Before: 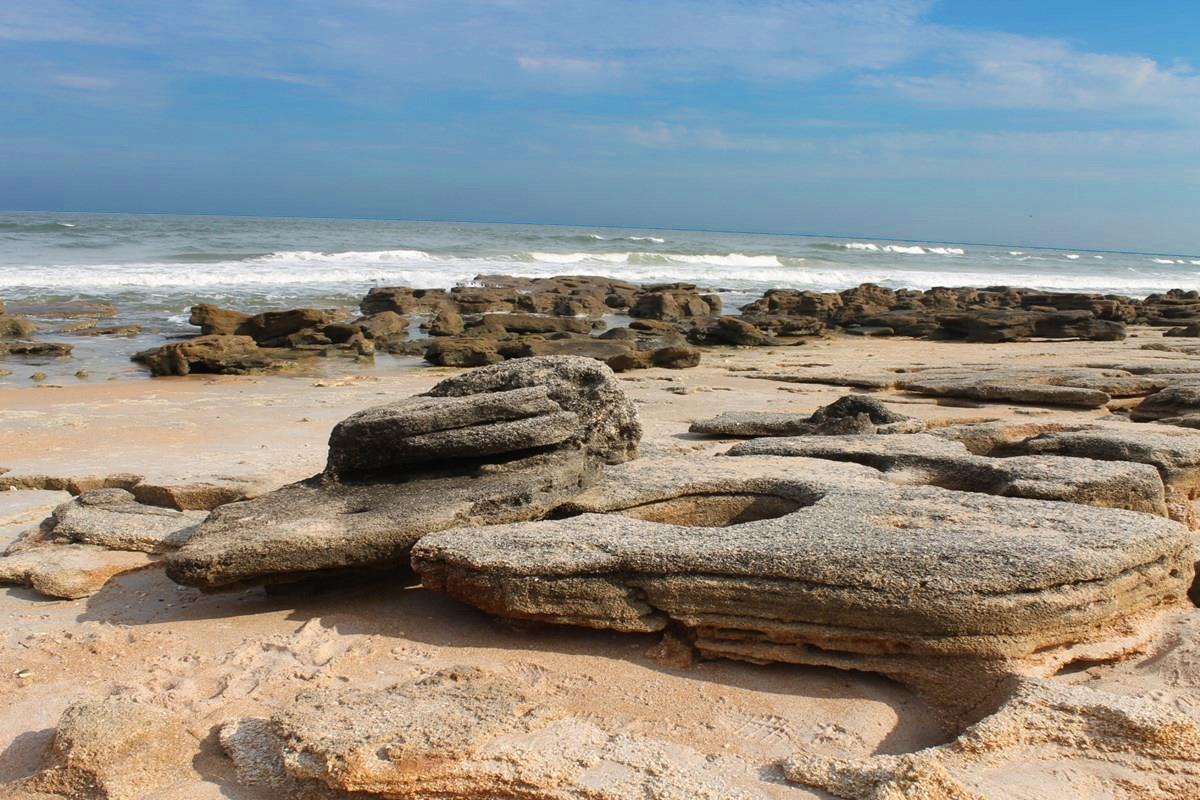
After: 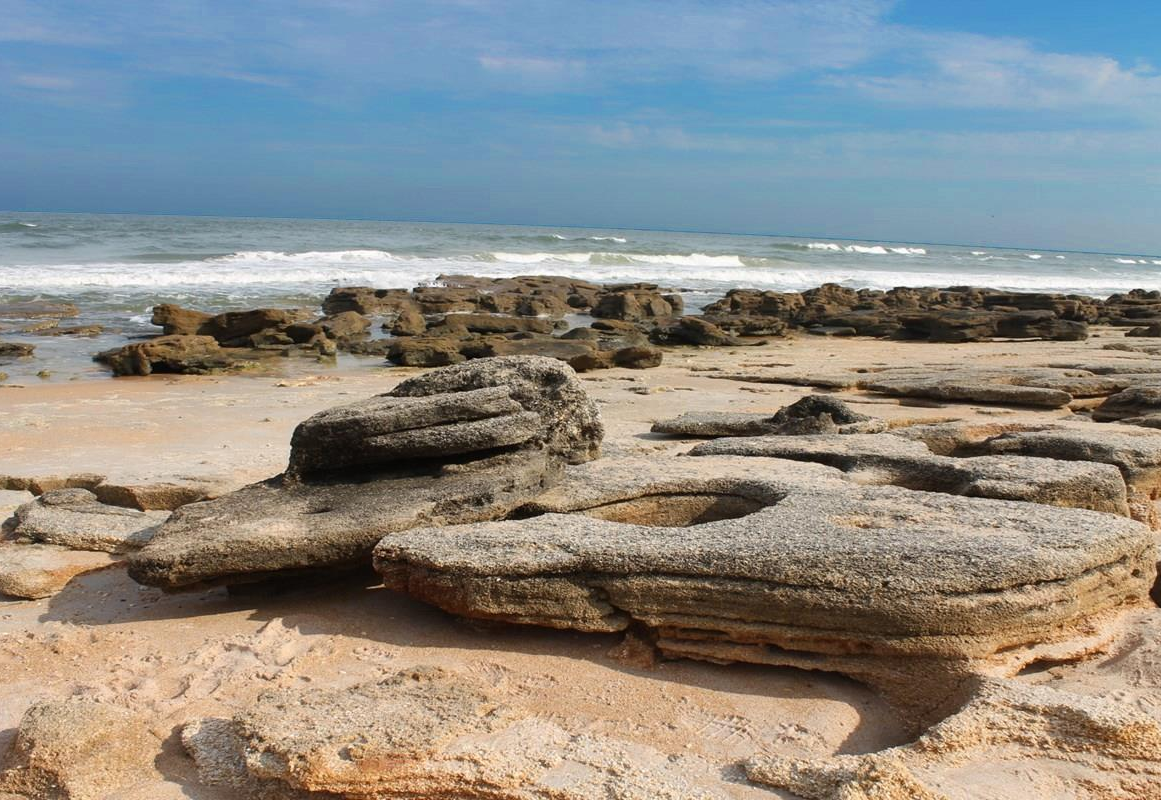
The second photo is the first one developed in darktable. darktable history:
crop and rotate: left 3.238%
shadows and highlights: radius 125.46, shadows 30.51, highlights -30.51, low approximation 0.01, soften with gaussian
